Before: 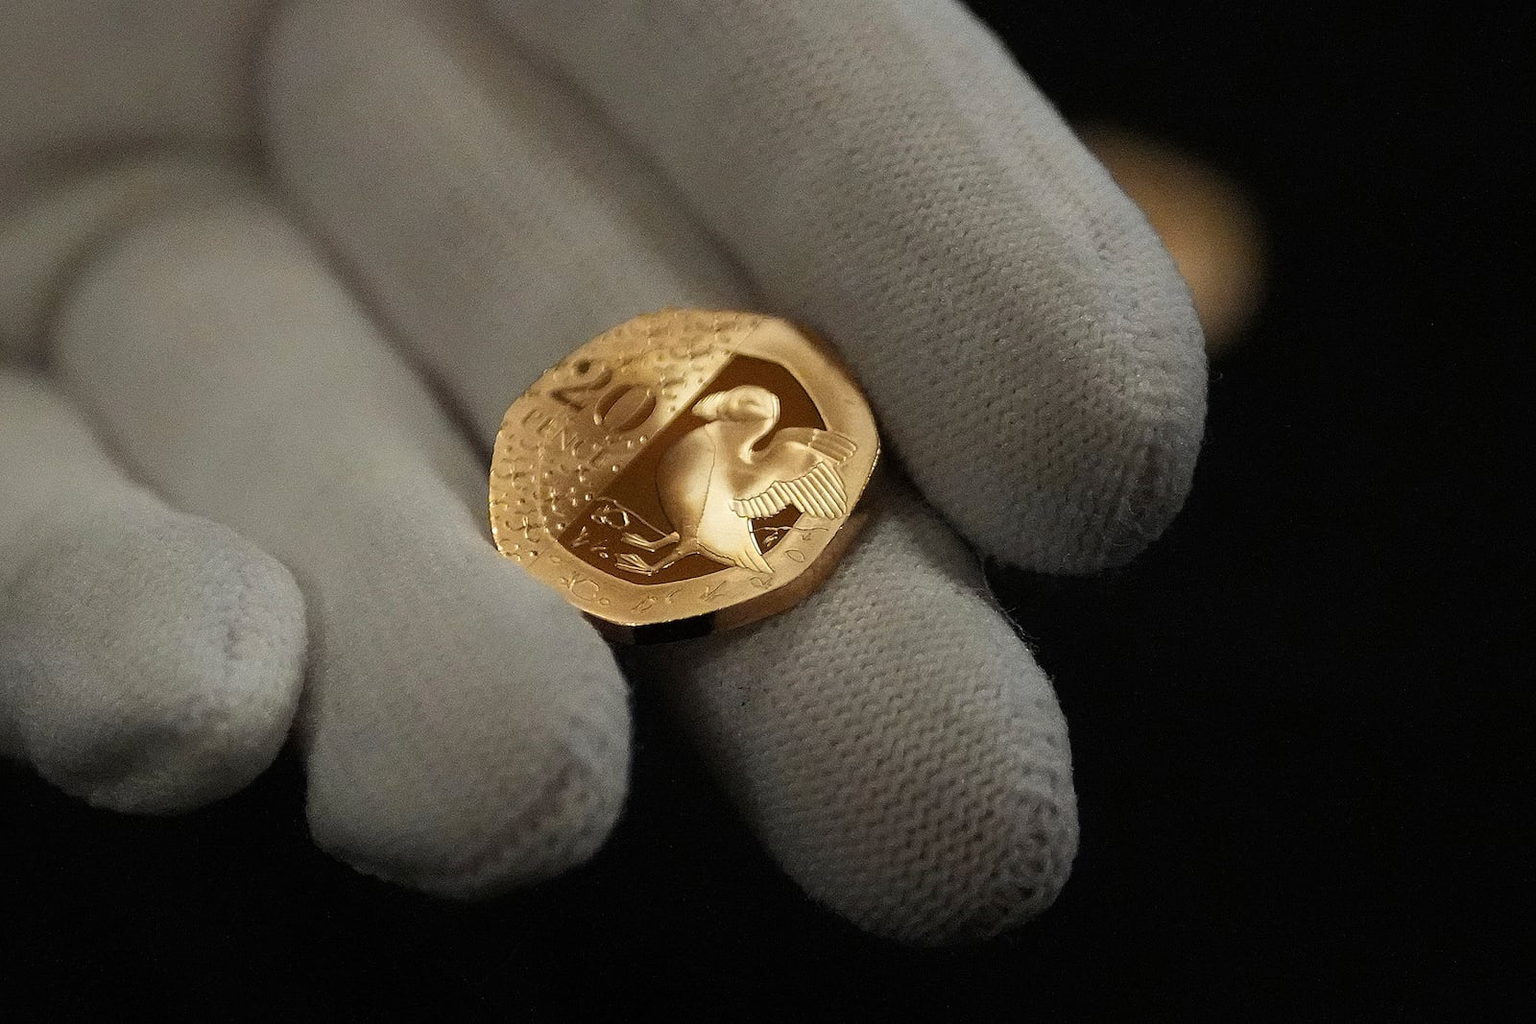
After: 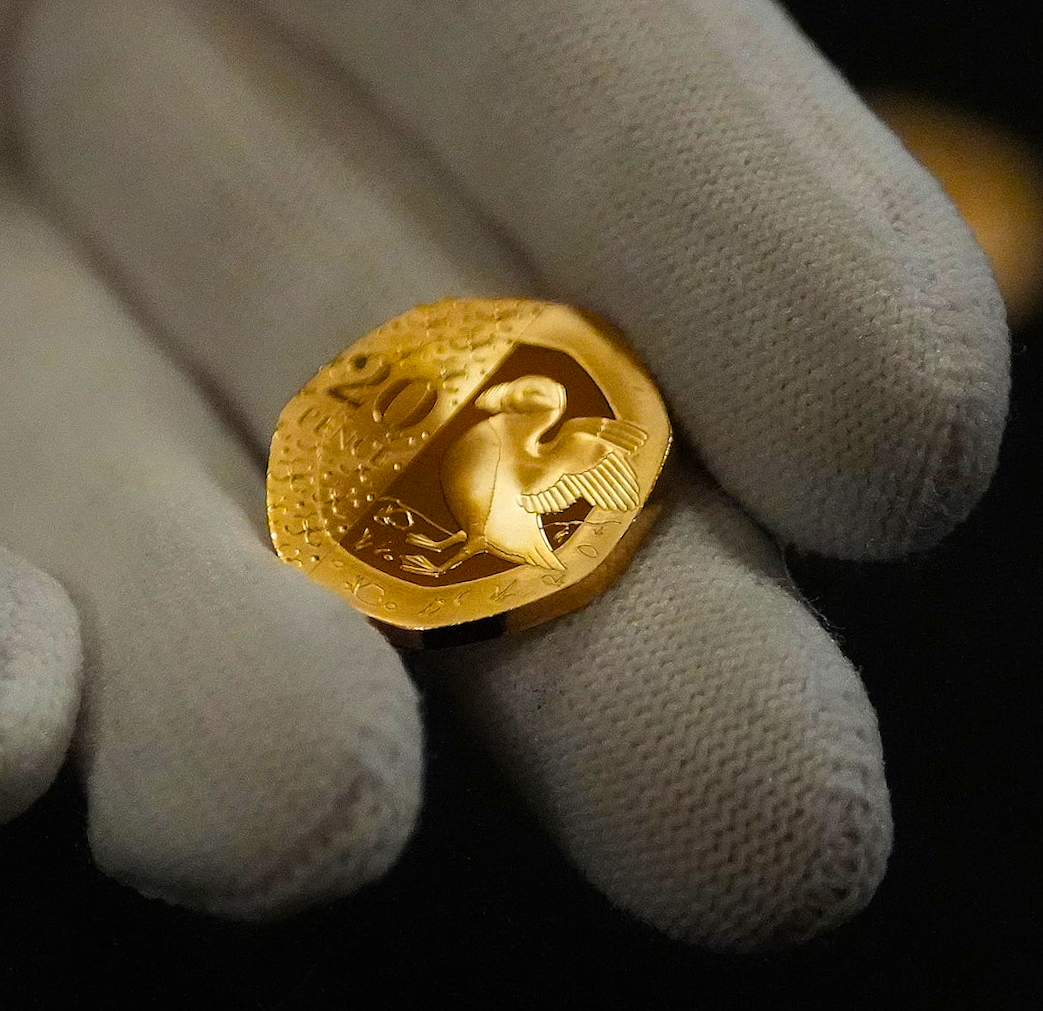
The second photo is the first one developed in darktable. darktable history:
rotate and perspective: rotation -2°, crop left 0.022, crop right 0.978, crop top 0.049, crop bottom 0.951
color balance rgb: linear chroma grading › global chroma 15%, perceptual saturation grading › global saturation 30%
crop and rotate: left 14.385%, right 18.948%
tone equalizer: on, module defaults
